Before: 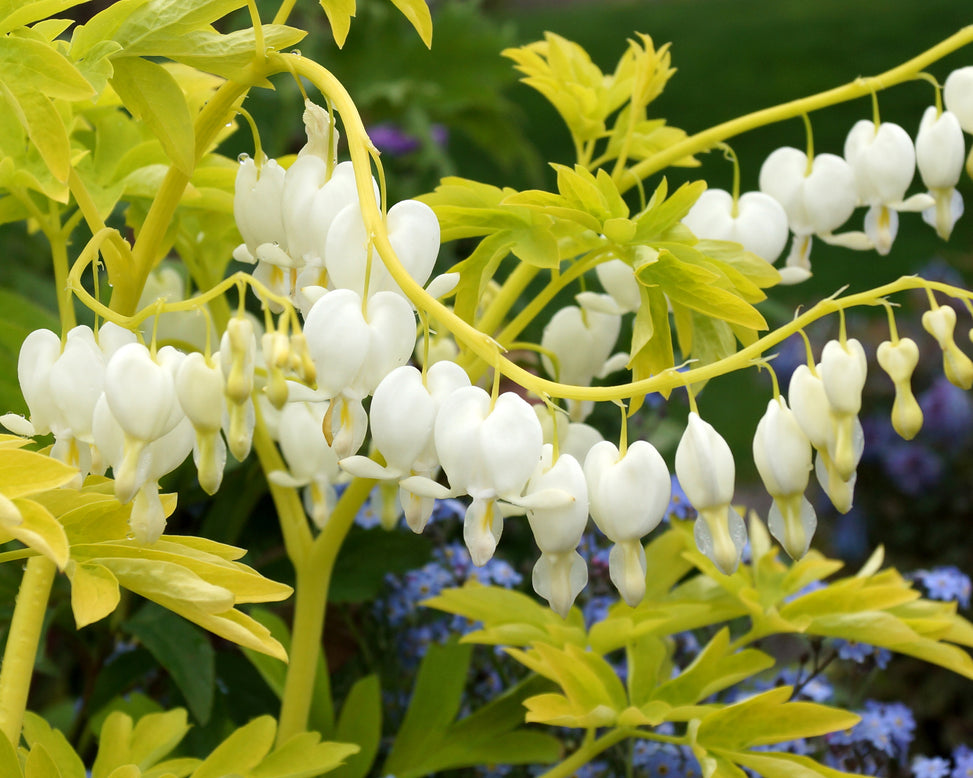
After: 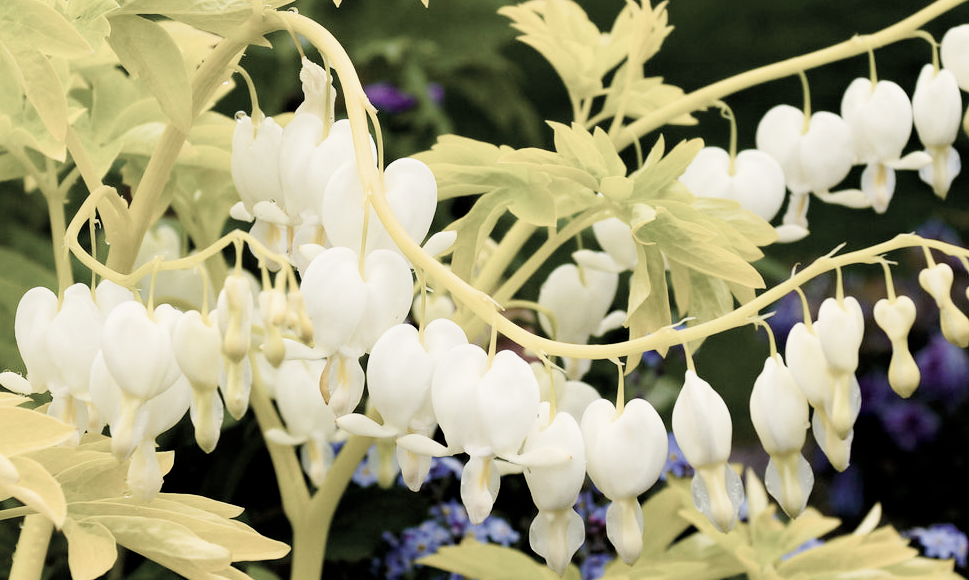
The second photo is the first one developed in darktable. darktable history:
haze removal: compatibility mode true, adaptive false
exposure: black level correction 0.003, exposure 0.385 EV, compensate exposure bias true, compensate highlight preservation false
filmic rgb: middle gray luminance 12.69%, black relative exposure -10.08 EV, white relative exposure 3.46 EV, threshold 3.02 EV, target black luminance 0%, hardness 5.68, latitude 44.9%, contrast 1.215, highlights saturation mix 6.38%, shadows ↔ highlights balance 27.36%, enable highlight reconstruction true
crop: left 0.4%, top 5.492%, bottom 19.901%
color balance rgb: shadows lift › luminance -21.987%, shadows lift › chroma 8.743%, shadows lift › hue 283.33°, highlights gain › chroma 3.095%, highlights gain › hue 71.52°, linear chroma grading › global chroma 15.216%, perceptual saturation grading › global saturation 20%, perceptual saturation grading › highlights -49.944%, perceptual saturation grading › shadows 24.384%, global vibrance 27.501%
color correction: highlights b* 0.035, saturation 0.518
